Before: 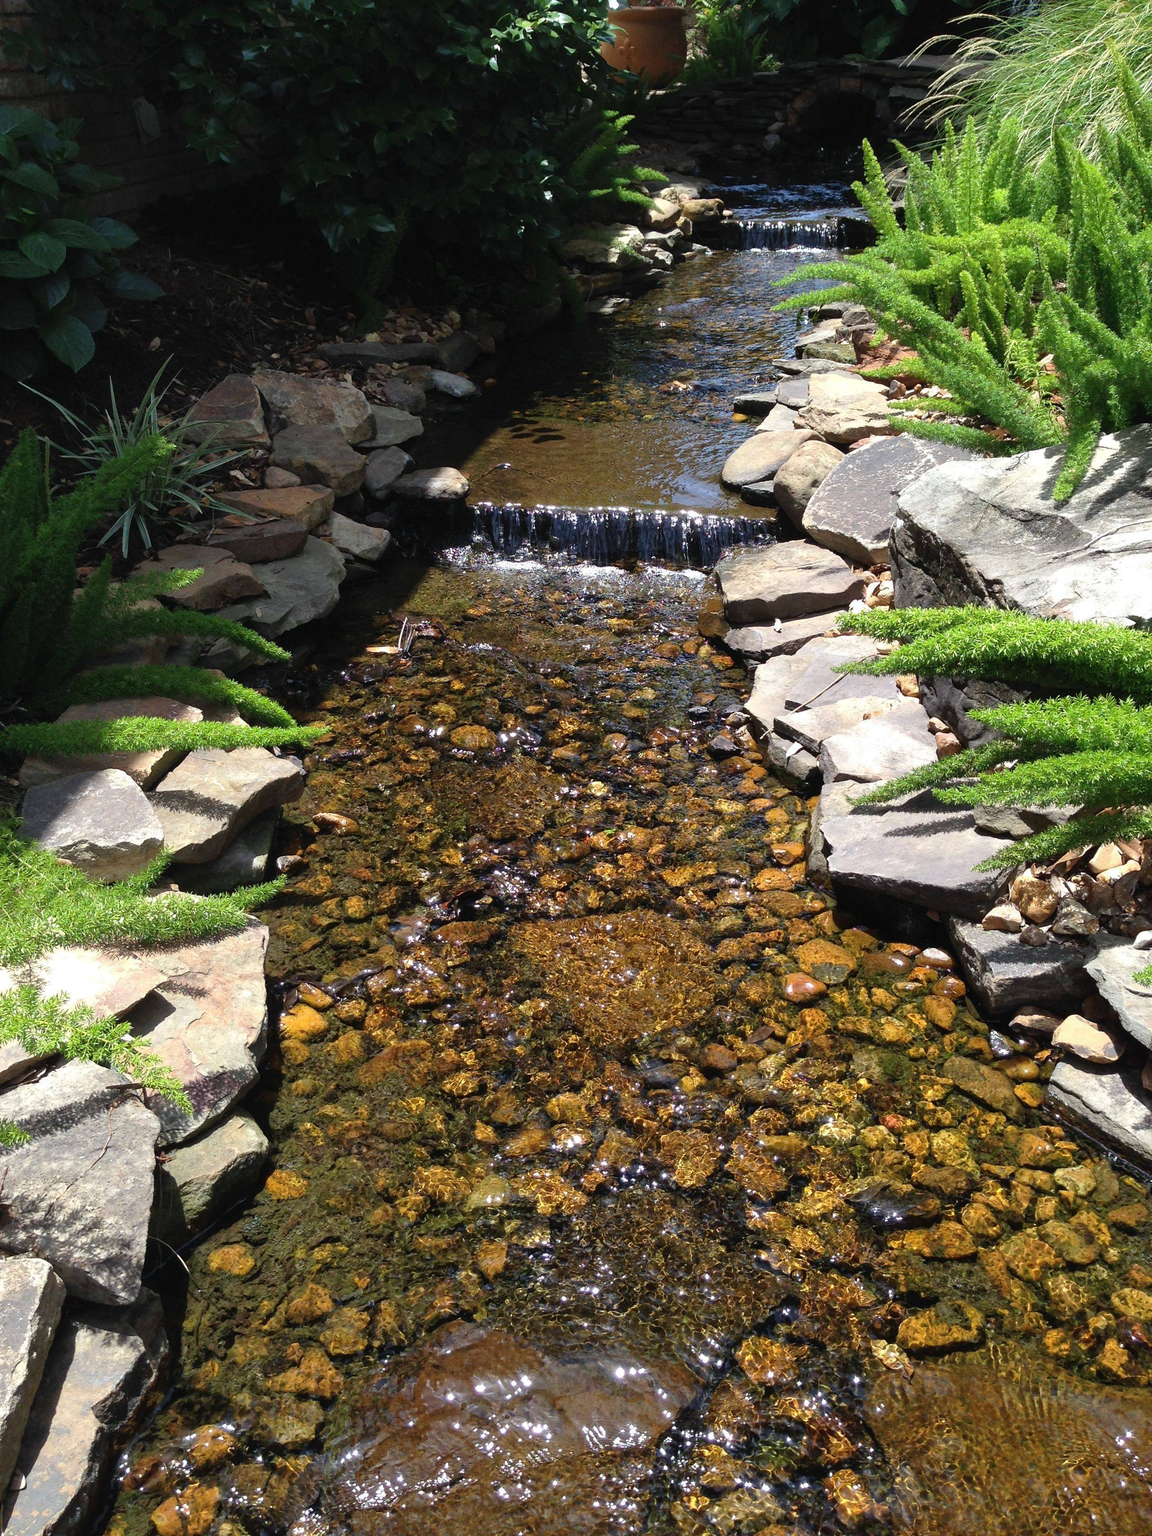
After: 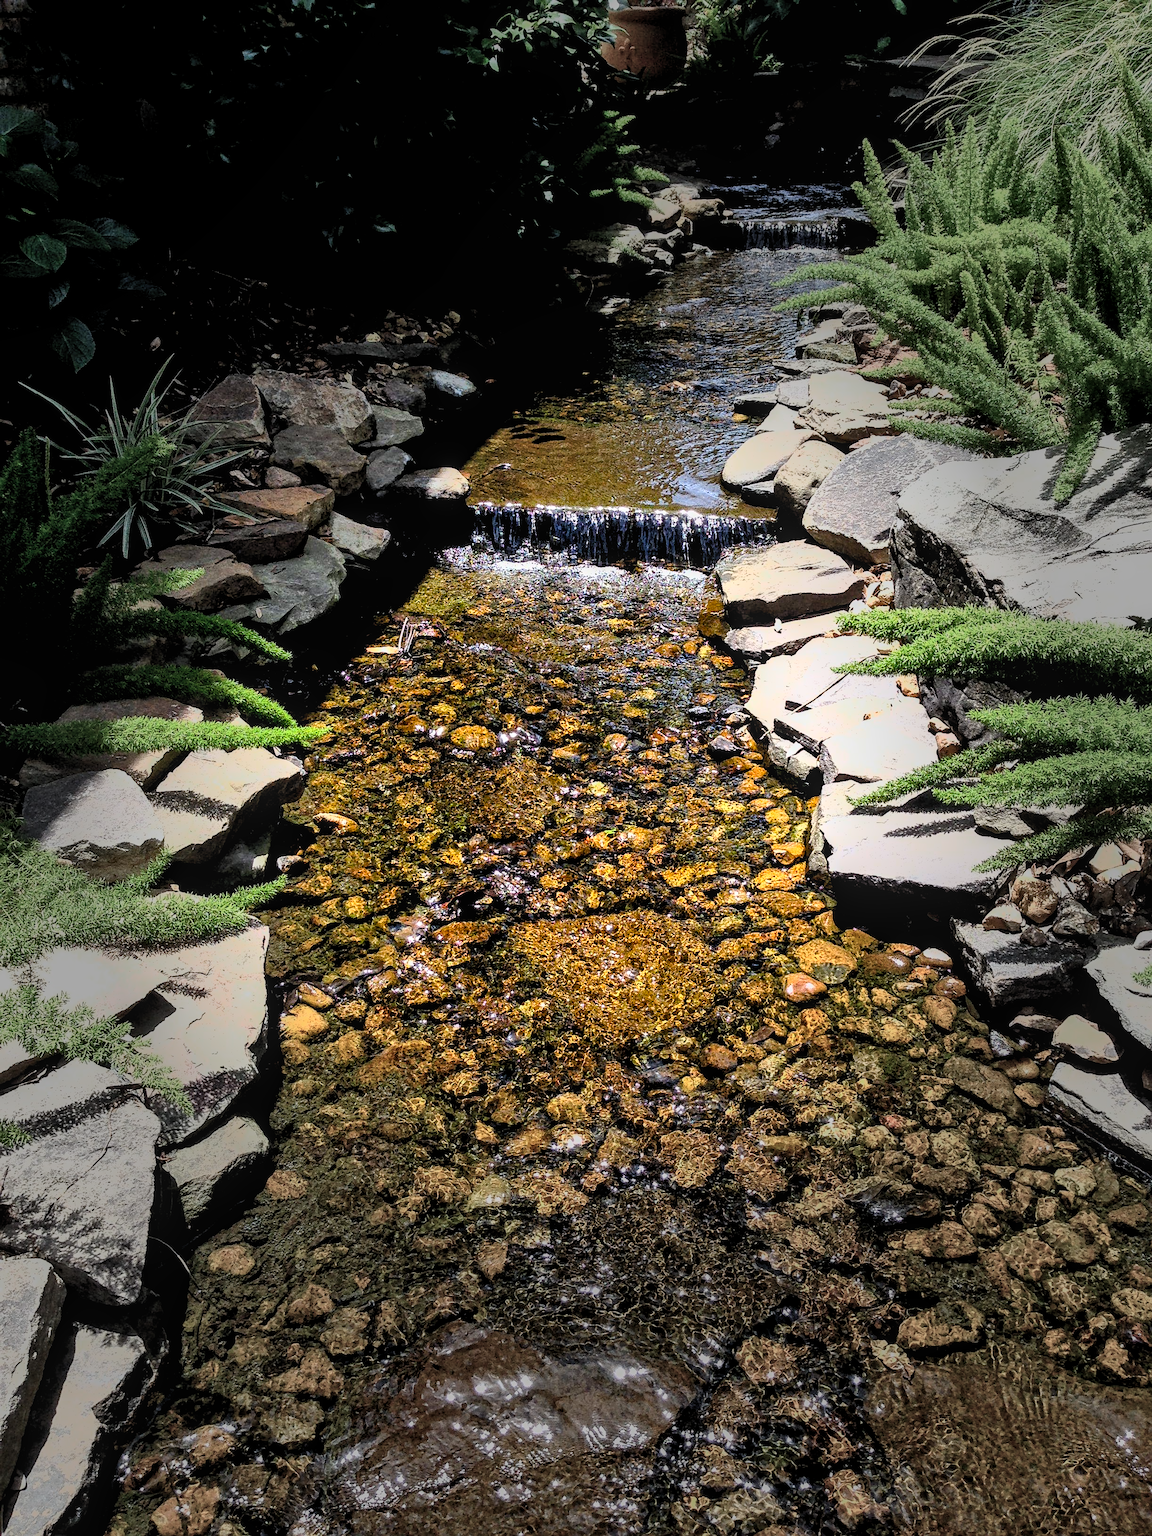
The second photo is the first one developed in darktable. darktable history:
sharpen: on, module defaults
local contrast: on, module defaults
rgb levels: levels [[0.01, 0.419, 0.839], [0, 0.5, 1], [0, 0.5, 1]]
tone equalizer: -8 EV -0.75 EV, -7 EV -0.7 EV, -6 EV -0.6 EV, -5 EV -0.4 EV, -3 EV 0.4 EV, -2 EV 0.6 EV, -1 EV 0.7 EV, +0 EV 0.75 EV, edges refinement/feathering 500, mask exposure compensation -1.57 EV, preserve details no
color balance rgb: perceptual saturation grading › global saturation 35%, perceptual saturation grading › highlights -30%, perceptual saturation grading › shadows 35%, perceptual brilliance grading › global brilliance 3%, perceptual brilliance grading › highlights -3%, perceptual brilliance grading › shadows 3%
vignetting: fall-off start 31.28%, fall-off radius 34.64%, brightness -0.575
shadows and highlights: low approximation 0.01, soften with gaussian
